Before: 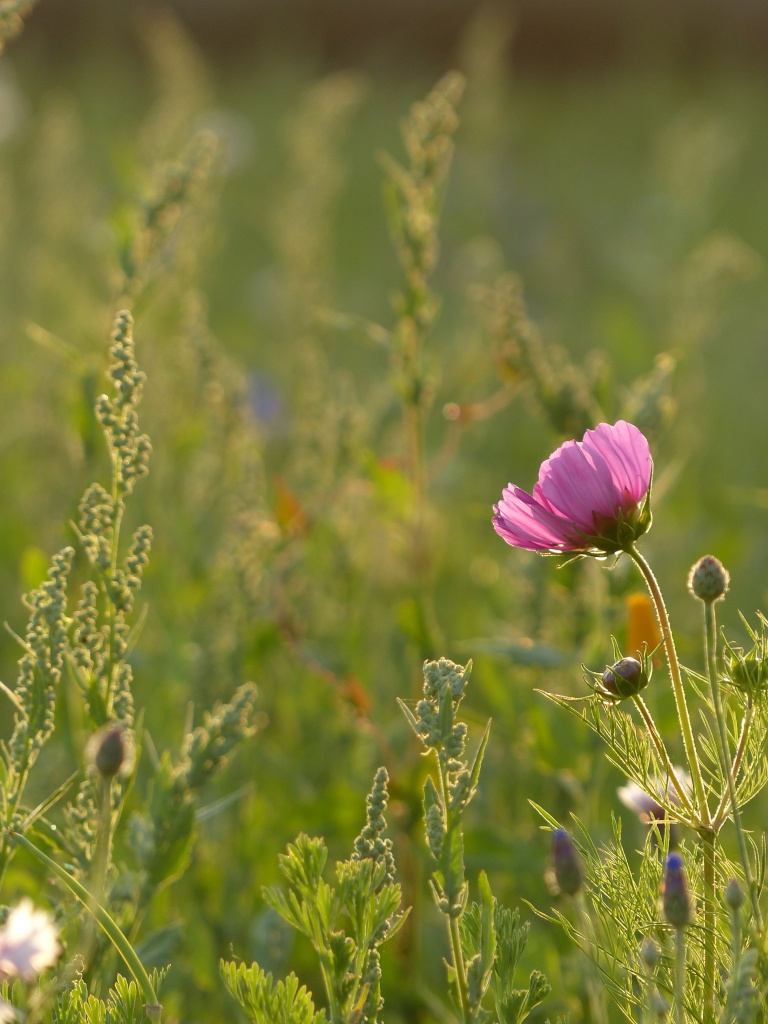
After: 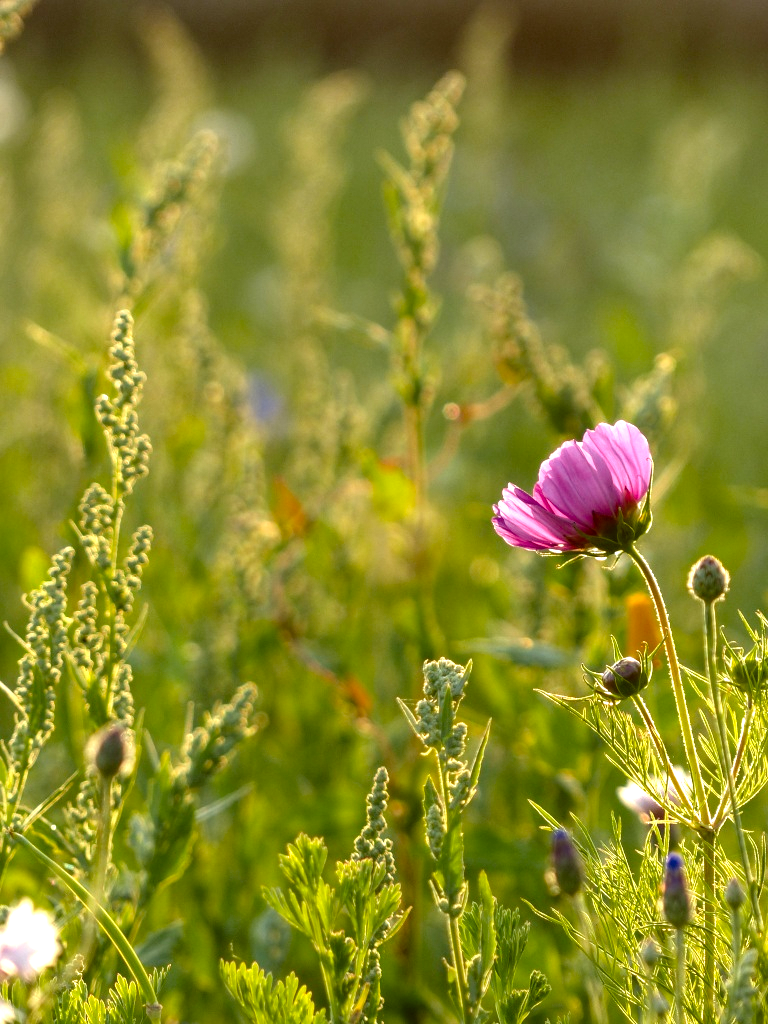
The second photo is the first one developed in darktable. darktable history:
color balance rgb: perceptual saturation grading › global saturation 7.527%, perceptual saturation grading › shadows 2.9%, global vibrance 16.47%, saturation formula JzAzBz (2021)
local contrast: highlights 60%, shadows 60%, detail 160%
exposure: black level correction 0, exposure 0.5 EV, compensate exposure bias true, compensate highlight preservation false
